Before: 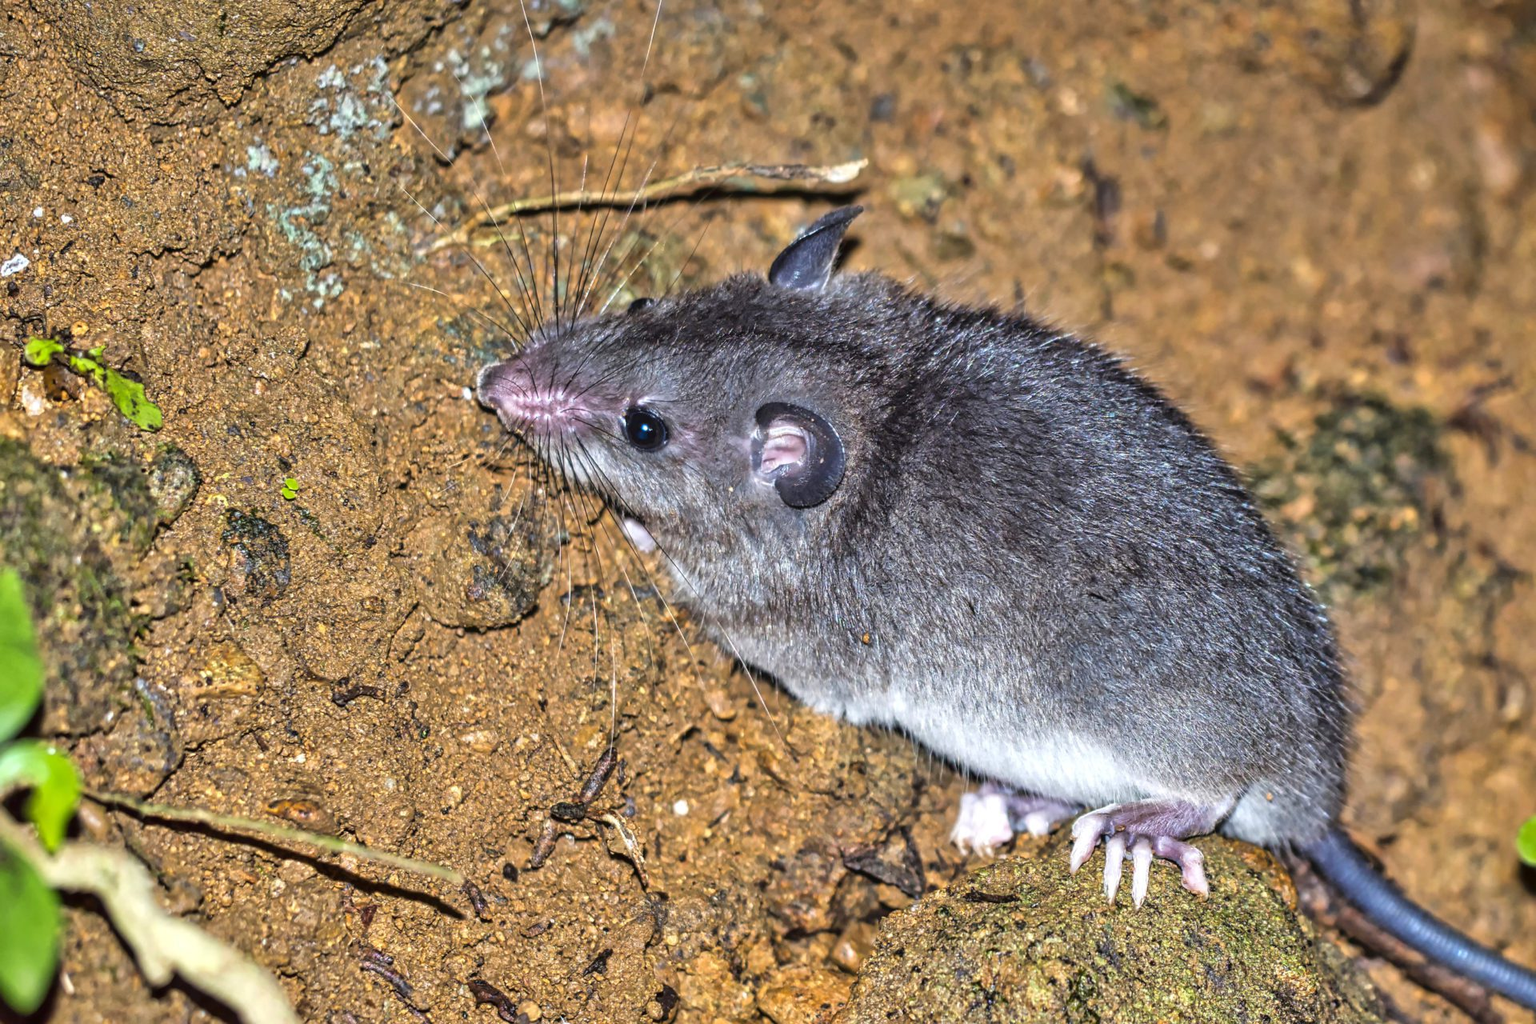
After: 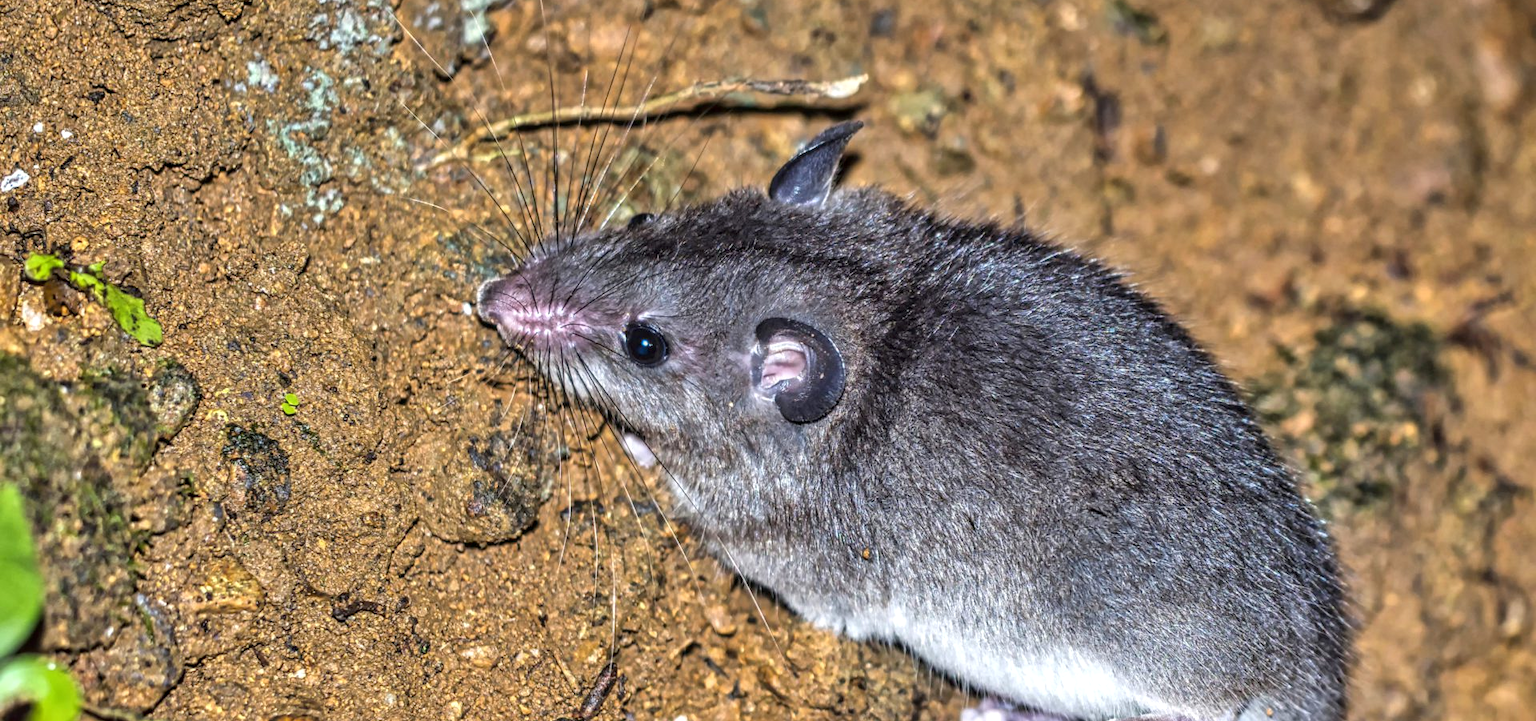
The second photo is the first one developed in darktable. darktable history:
crop and rotate: top 8.316%, bottom 21.14%
local contrast: on, module defaults
